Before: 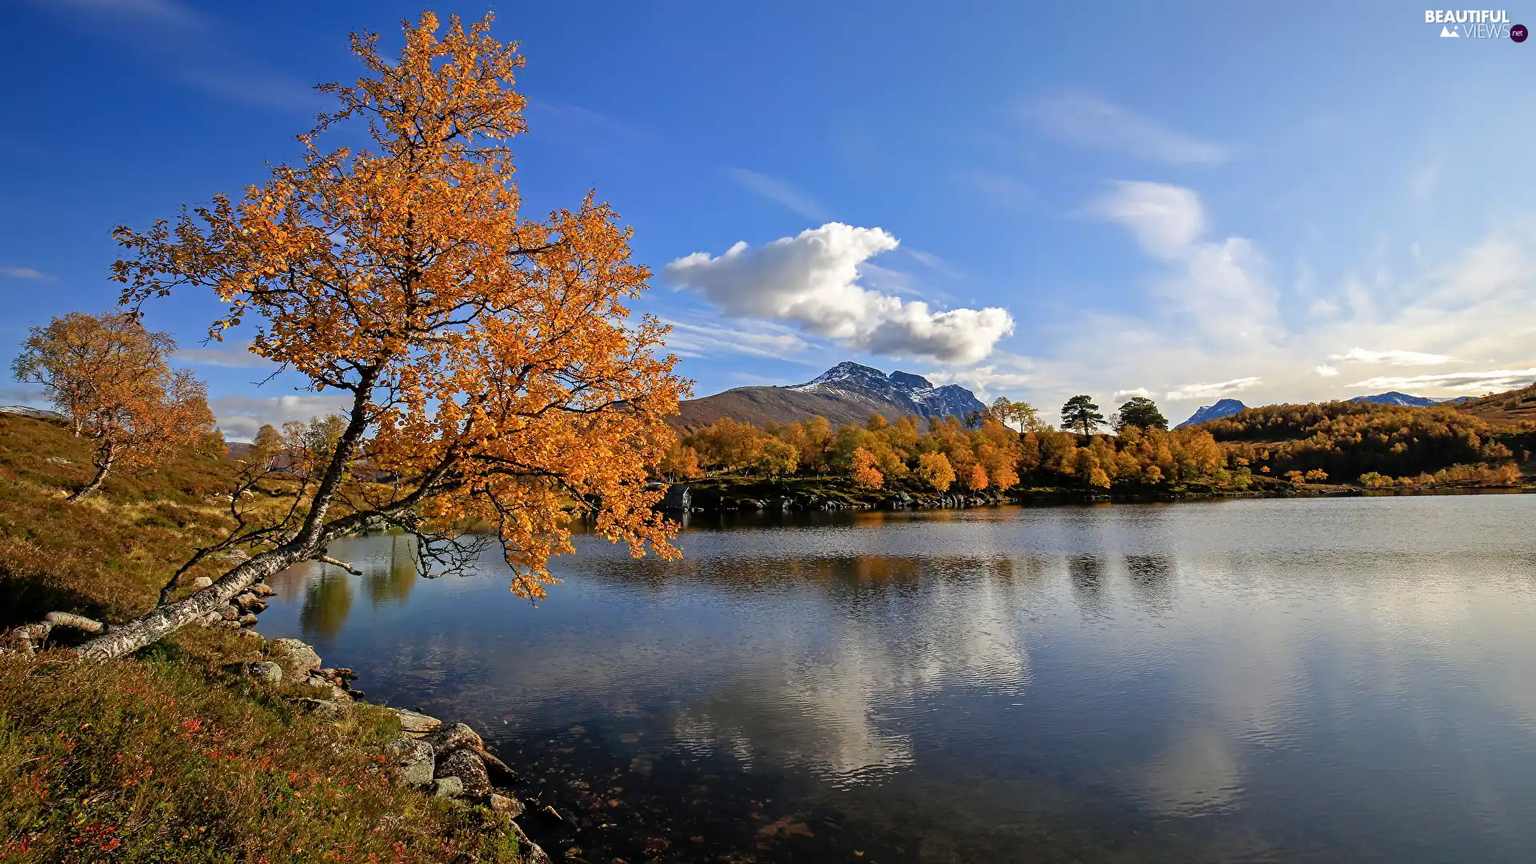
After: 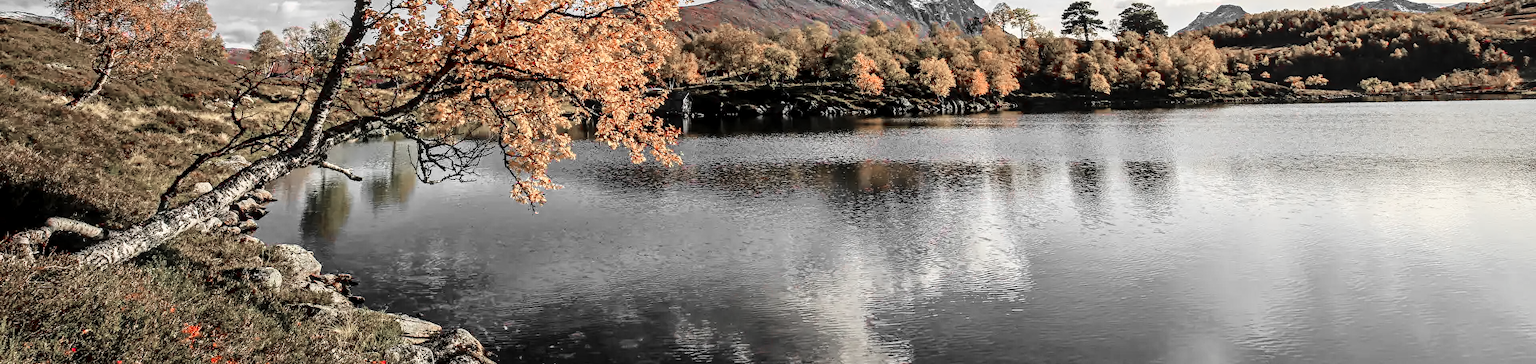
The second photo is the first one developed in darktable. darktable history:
base curve: curves: ch0 [(0, 0) (0.028, 0.03) (0.121, 0.232) (0.46, 0.748) (0.859, 0.968) (1, 1)]
local contrast: on, module defaults
crop: top 45.664%, bottom 12.113%
color zones: curves: ch1 [(0, 0.831) (0.08, 0.771) (0.157, 0.268) (0.241, 0.207) (0.562, -0.005) (0.714, -0.013) (0.876, 0.01) (1, 0.831)]
